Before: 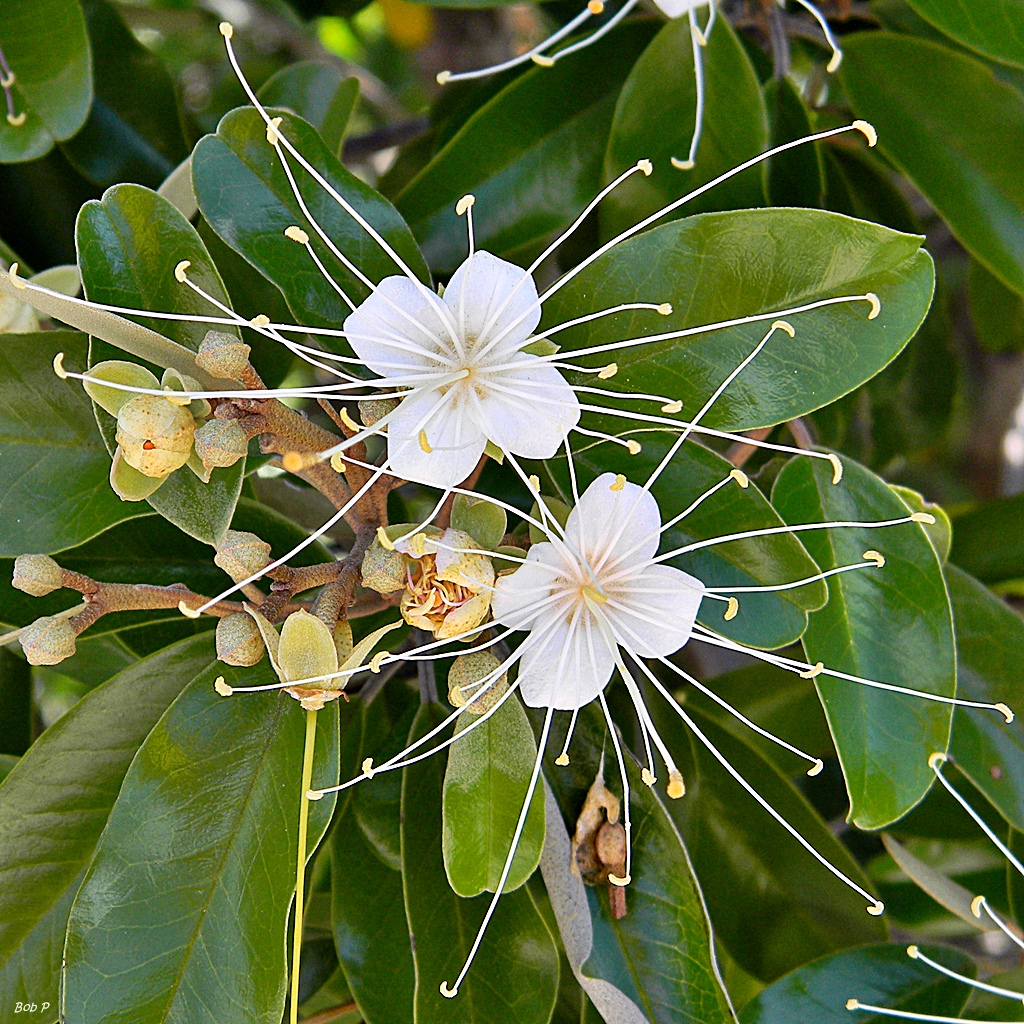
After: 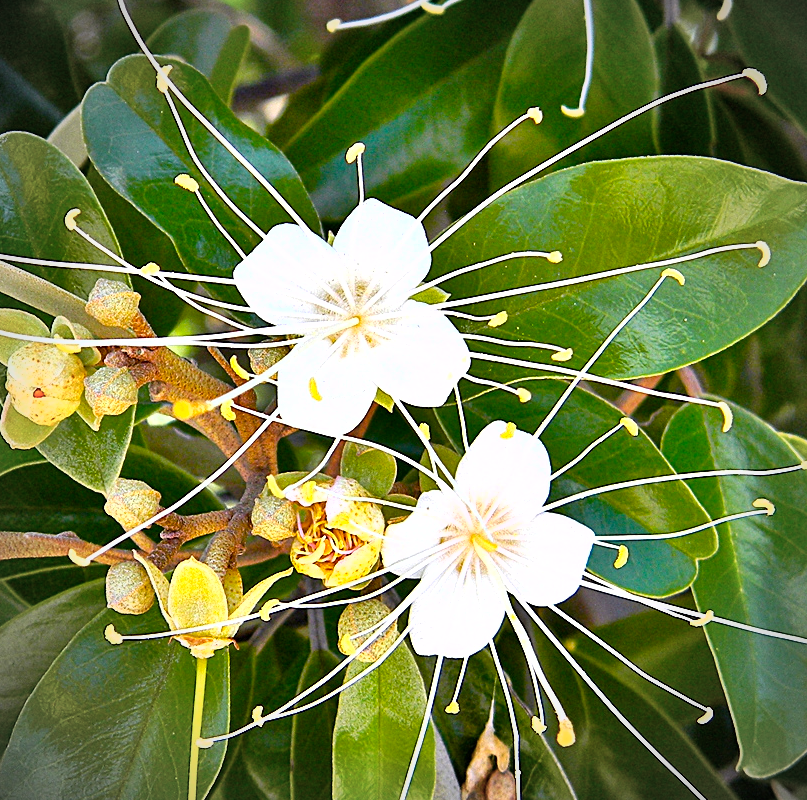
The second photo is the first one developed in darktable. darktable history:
color balance rgb: perceptual saturation grading › global saturation 25%, global vibrance 20%
exposure: exposure 0.74 EV, compensate highlight preservation false
crop and rotate: left 10.77%, top 5.1%, right 10.41%, bottom 16.76%
vignetting: fall-off start 74.49%, fall-off radius 65.9%, brightness -0.628, saturation -0.68
shadows and highlights: highlights color adjustment 0%, low approximation 0.01, soften with gaussian
